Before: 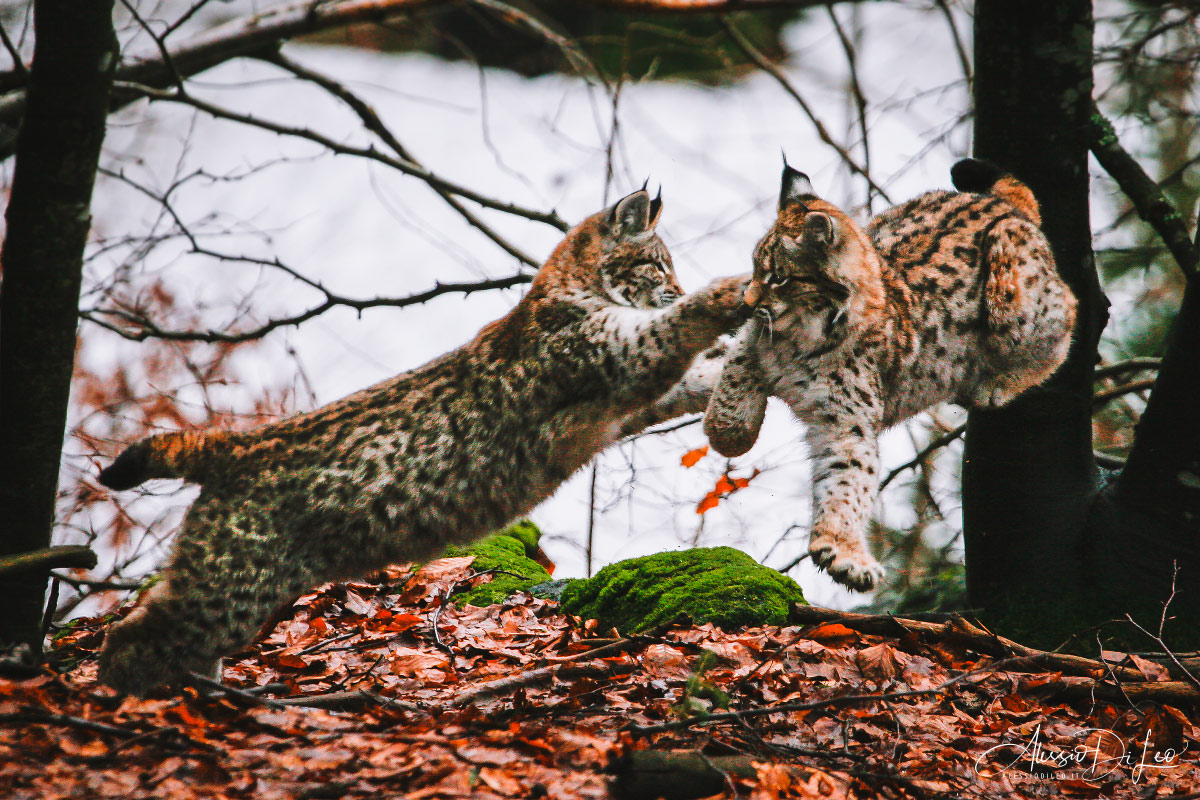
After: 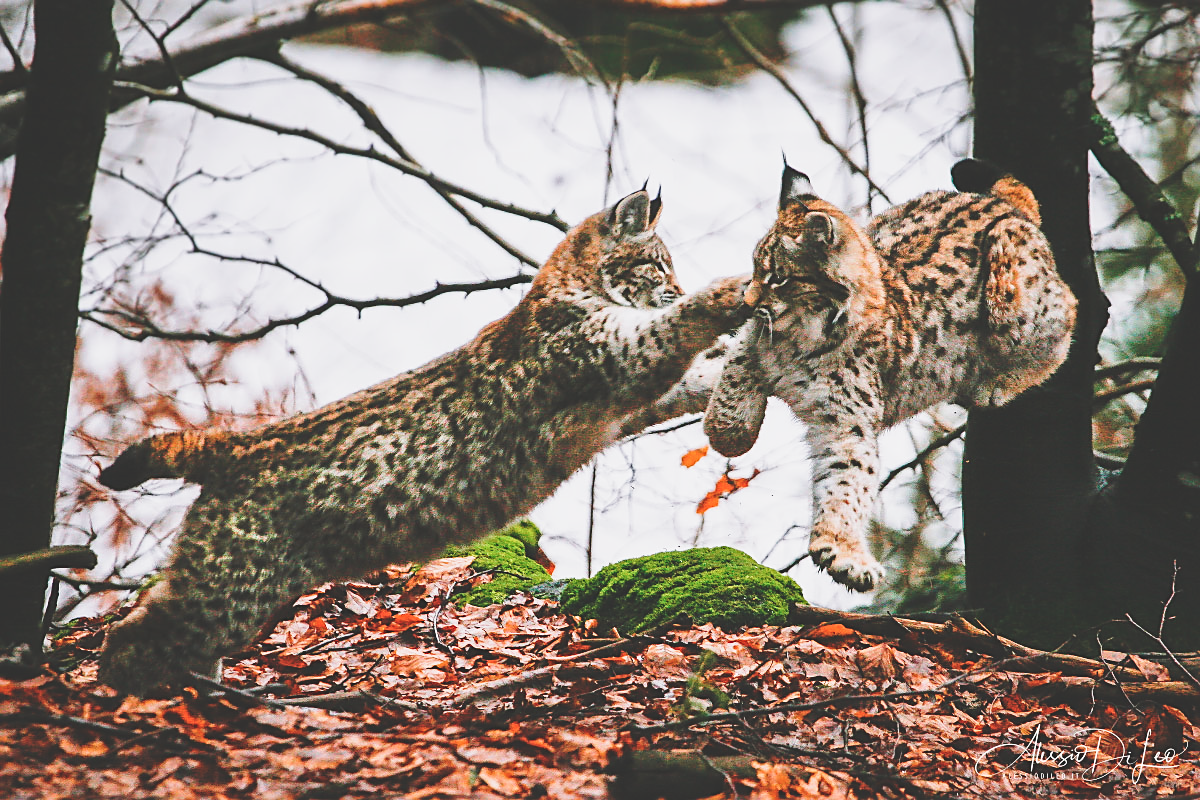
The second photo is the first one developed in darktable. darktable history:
sharpen: on, module defaults
exposure: black level correction -0.037, exposure -0.495 EV, compensate exposure bias true, compensate highlight preservation false
base curve: curves: ch0 [(0, 0) (0.028, 0.03) (0.121, 0.232) (0.46, 0.748) (0.859, 0.968) (1, 1)], preserve colors none
